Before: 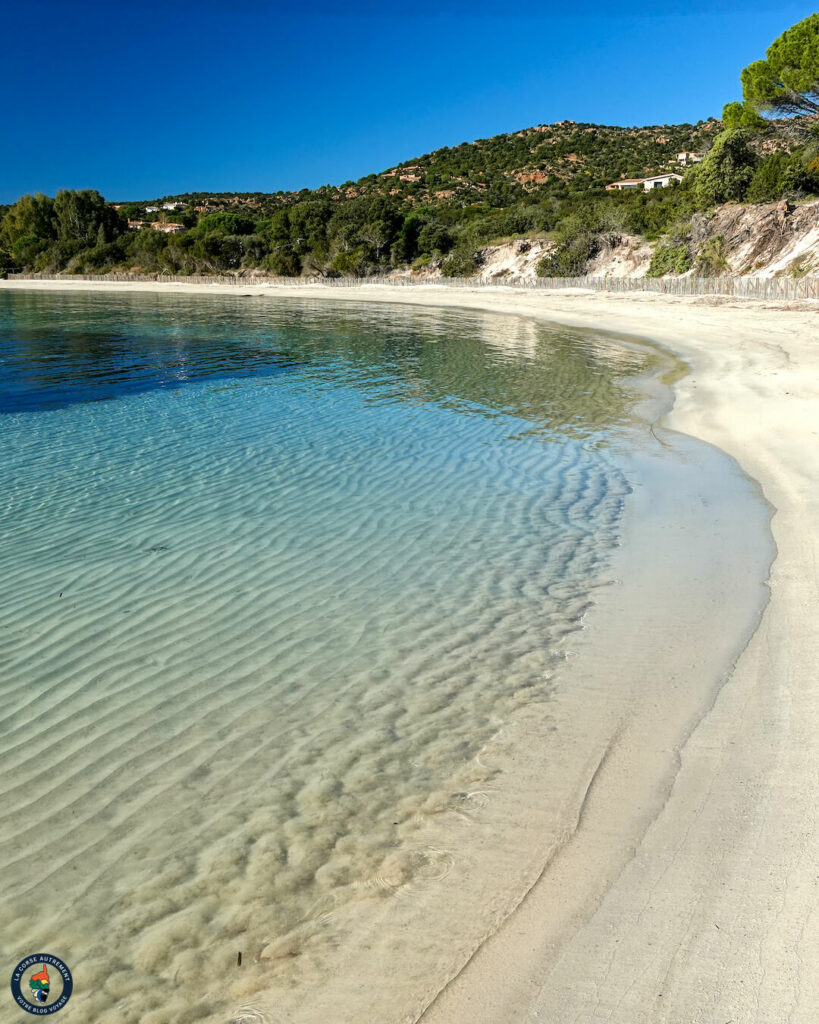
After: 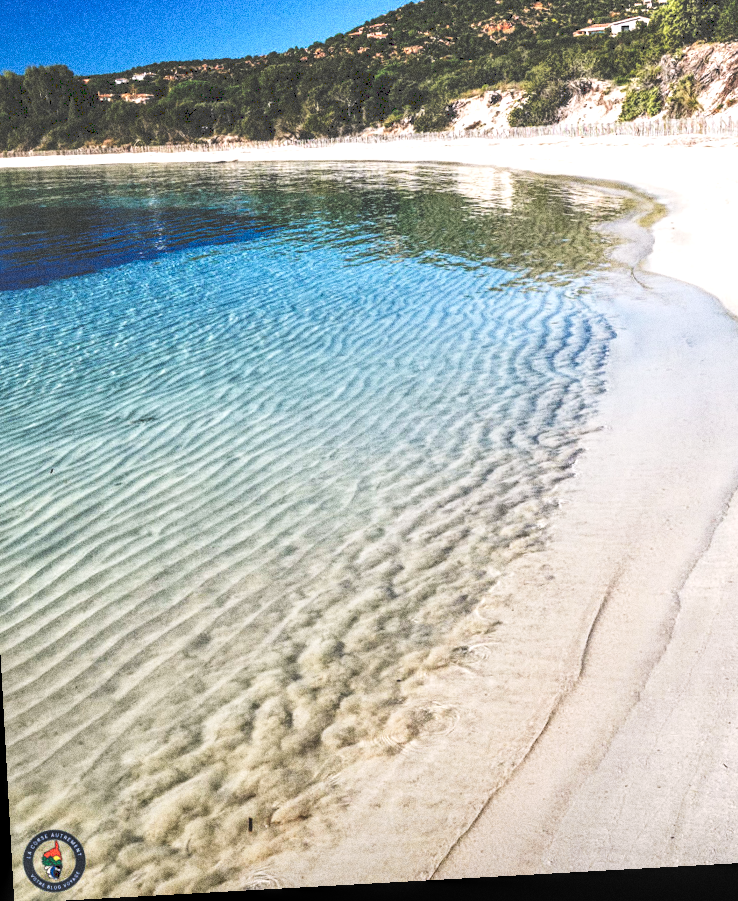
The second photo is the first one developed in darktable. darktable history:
crop and rotate: left 4.842%, top 15.51%, right 10.668%
rotate and perspective: rotation -3.18°, automatic cropping off
exposure: exposure 0.2 EV, compensate highlight preservation false
local contrast: detail 160%
tone curve: curves: ch0 [(0, 0) (0.003, 0.319) (0.011, 0.319) (0.025, 0.323) (0.044, 0.323) (0.069, 0.327) (0.1, 0.33) (0.136, 0.338) (0.177, 0.348) (0.224, 0.361) (0.277, 0.374) (0.335, 0.398) (0.399, 0.444) (0.468, 0.516) (0.543, 0.595) (0.623, 0.694) (0.709, 0.793) (0.801, 0.883) (0.898, 0.942) (1, 1)], preserve colors none
white balance: red 1.05, blue 1.072
grain: coarseness 0.09 ISO, strength 40%
